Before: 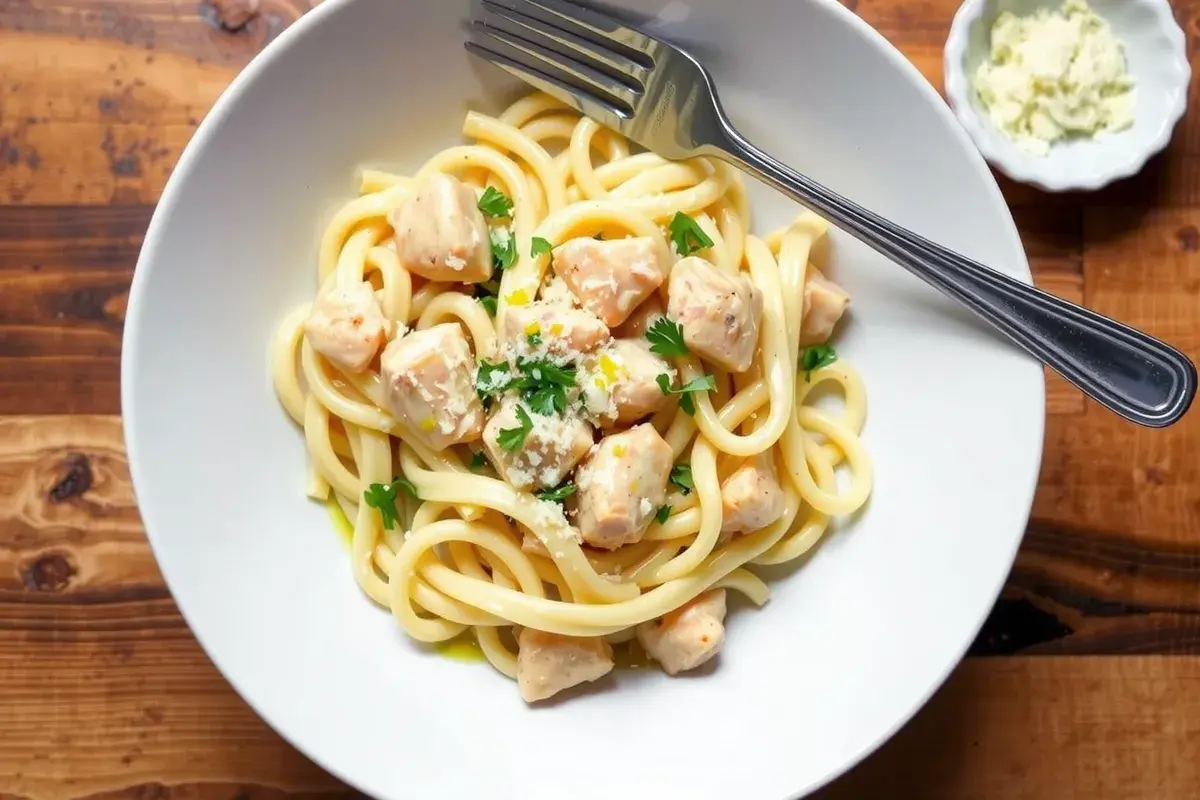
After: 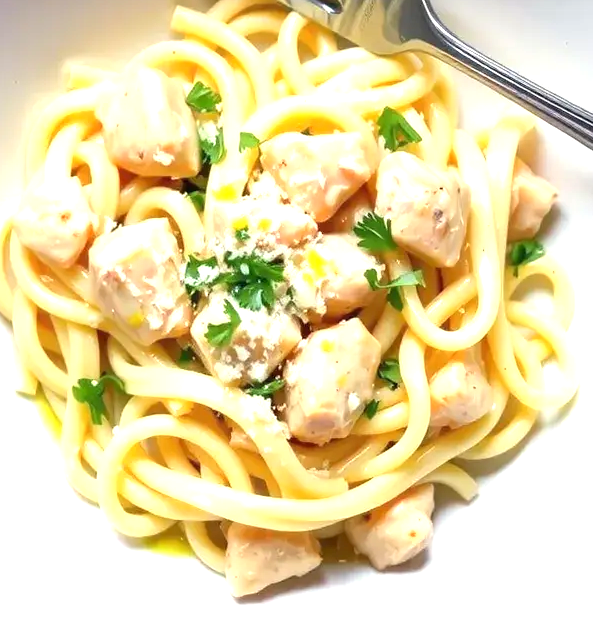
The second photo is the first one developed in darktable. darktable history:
crop and rotate: angle 0.02°, left 24.353%, top 13.219%, right 26.156%, bottom 8.224%
exposure: exposure 0.781 EV, compensate highlight preservation false
